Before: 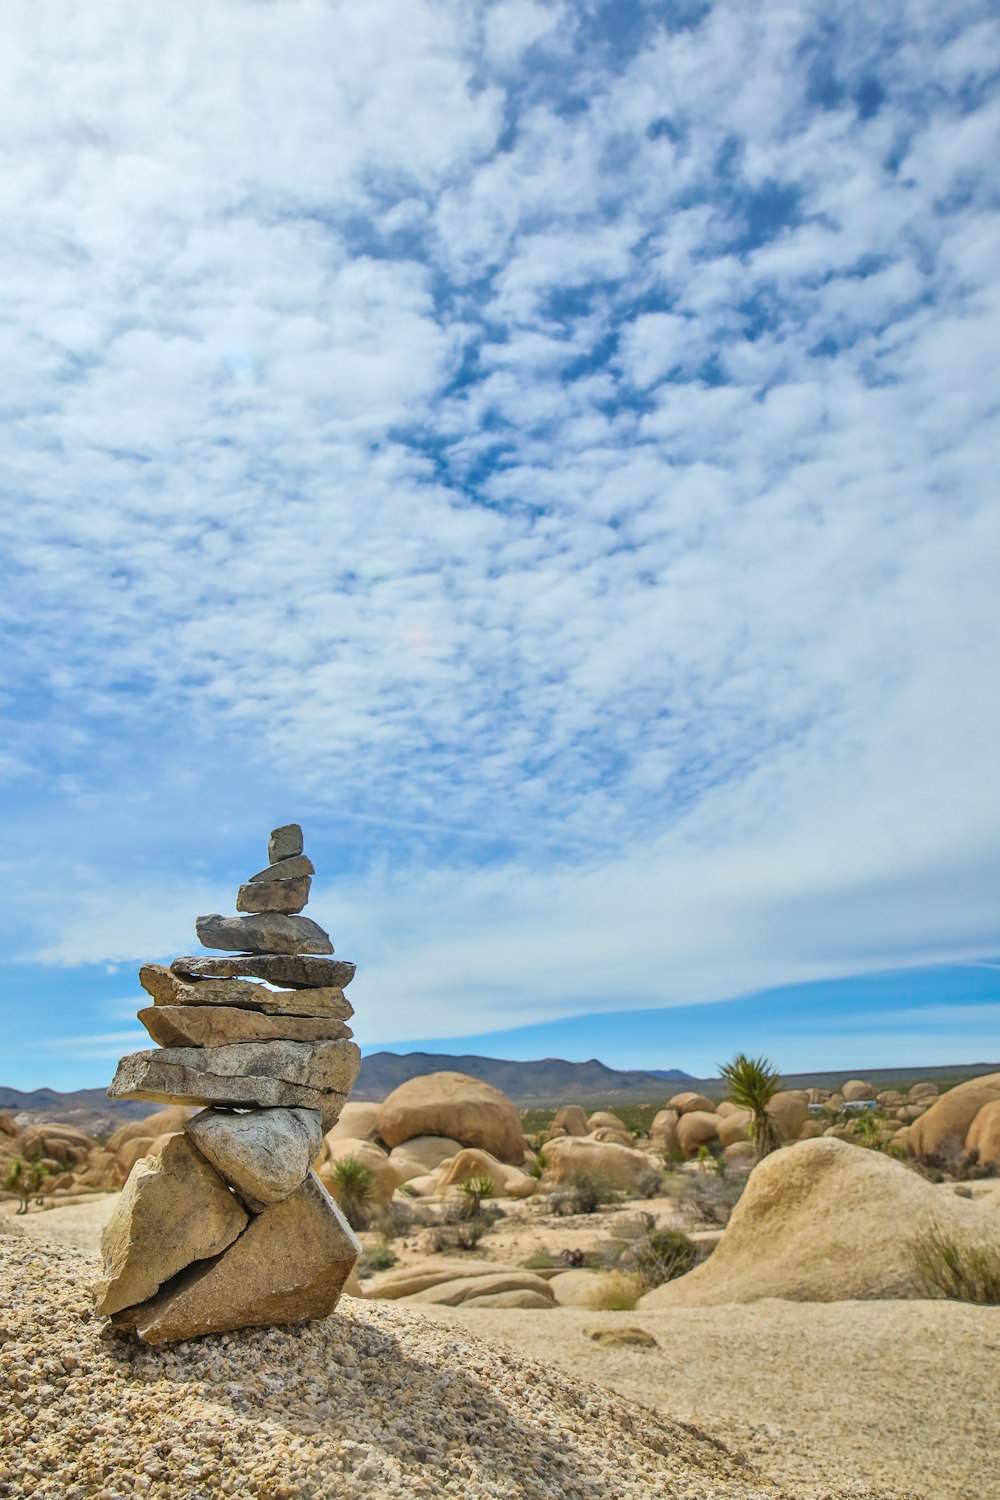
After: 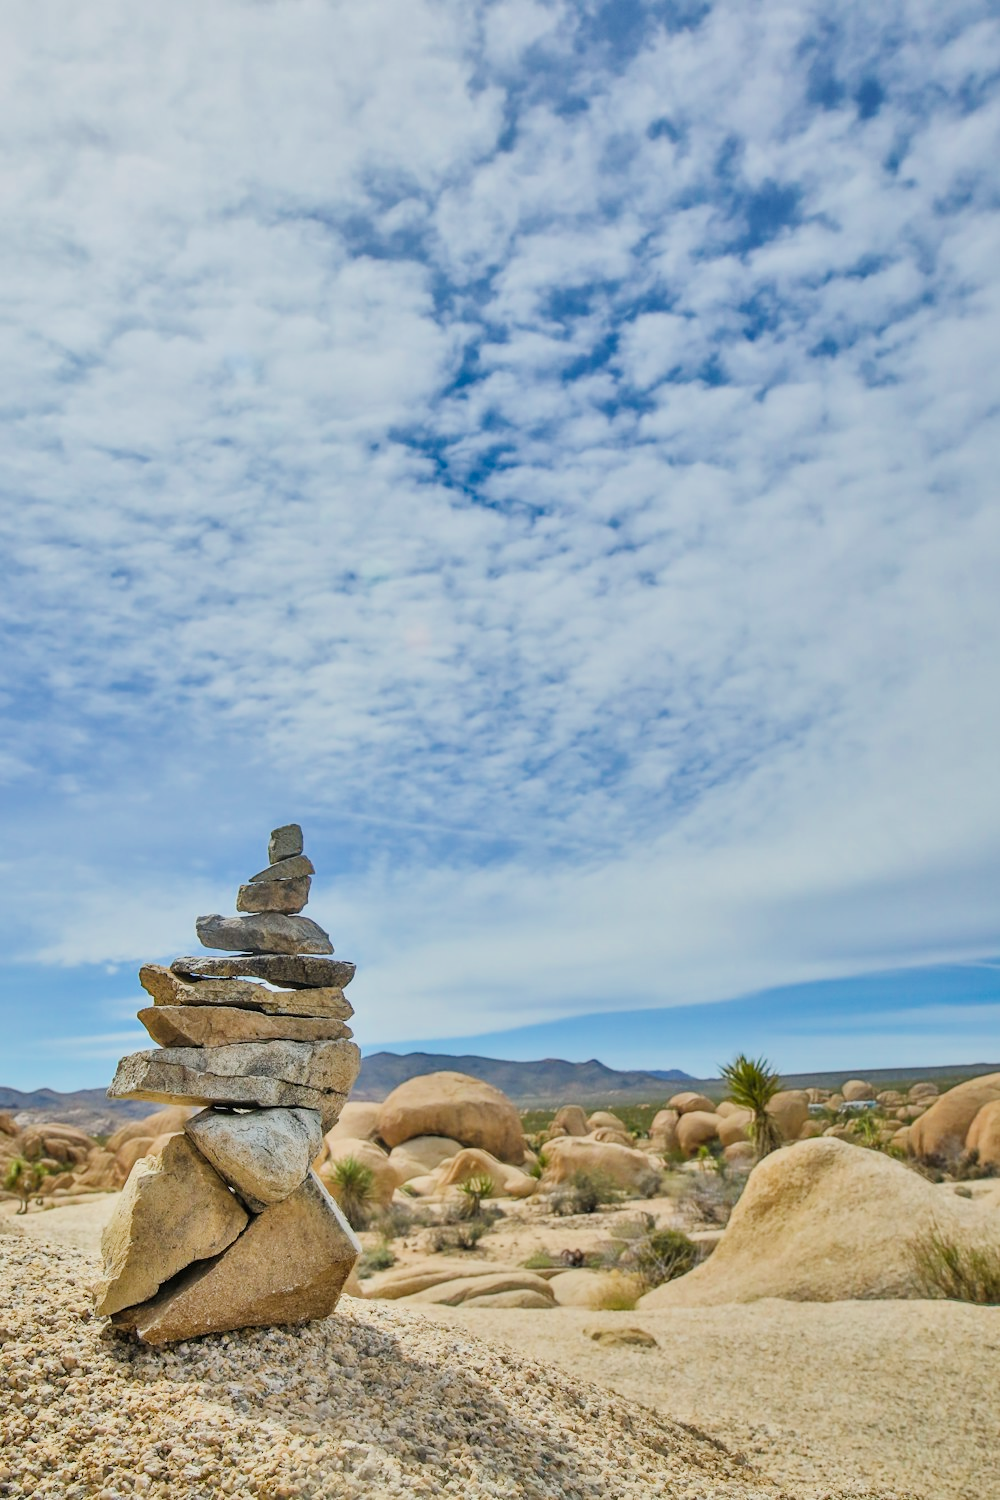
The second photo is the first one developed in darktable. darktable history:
shadows and highlights: radius 132.51, soften with gaussian
filmic rgb: black relative exposure -7.65 EV, white relative exposure 4.56 EV, hardness 3.61
exposure: black level correction 0, exposure 0.696 EV, compensate highlight preservation false
